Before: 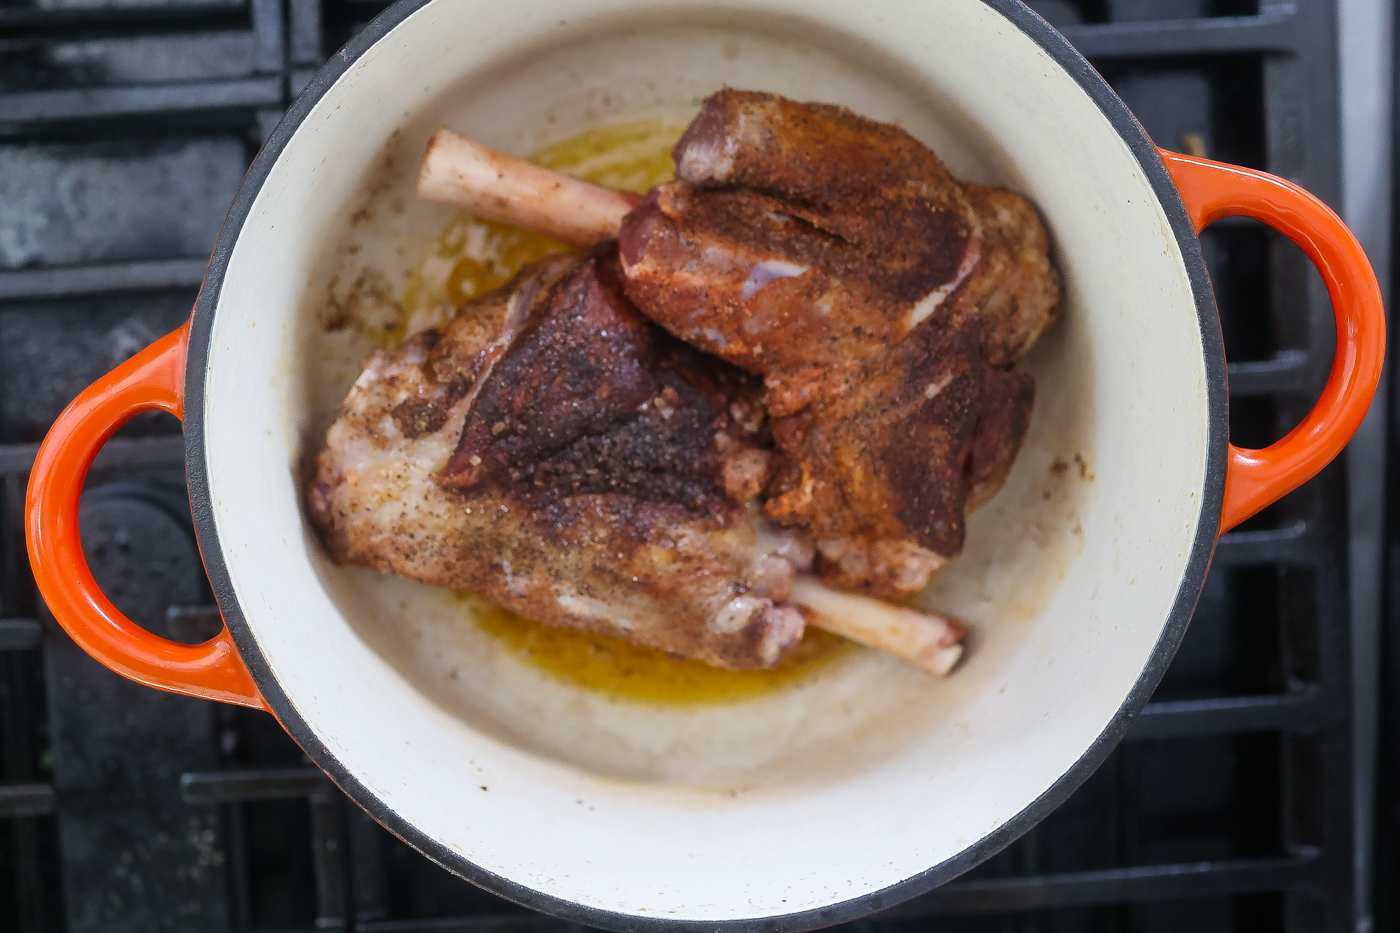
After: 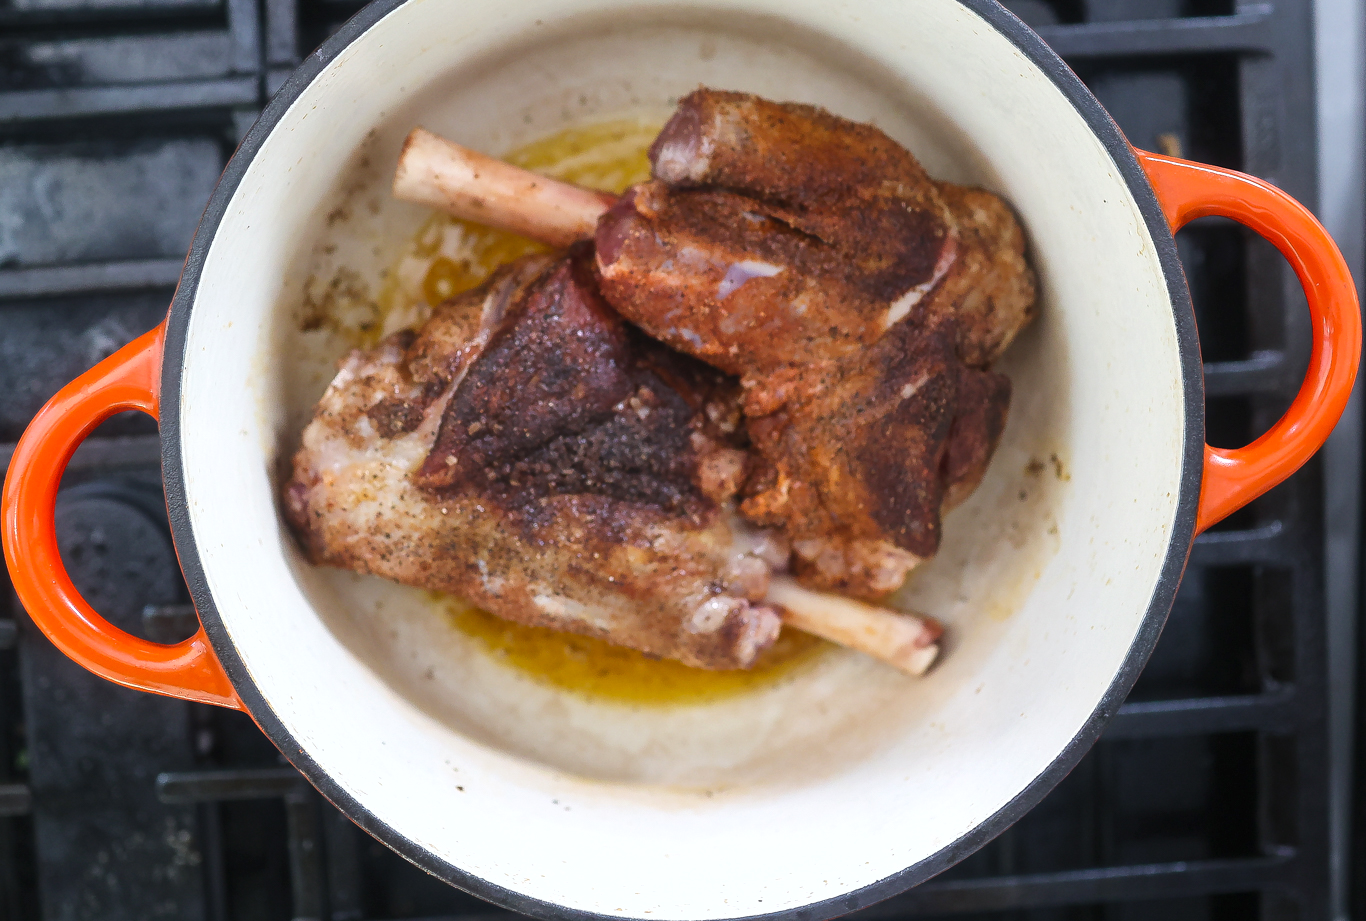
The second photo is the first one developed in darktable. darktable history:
fill light: on, module defaults
exposure: exposure 0.3 EV, compensate highlight preservation false
crop and rotate: left 1.774%, right 0.633%, bottom 1.28%
